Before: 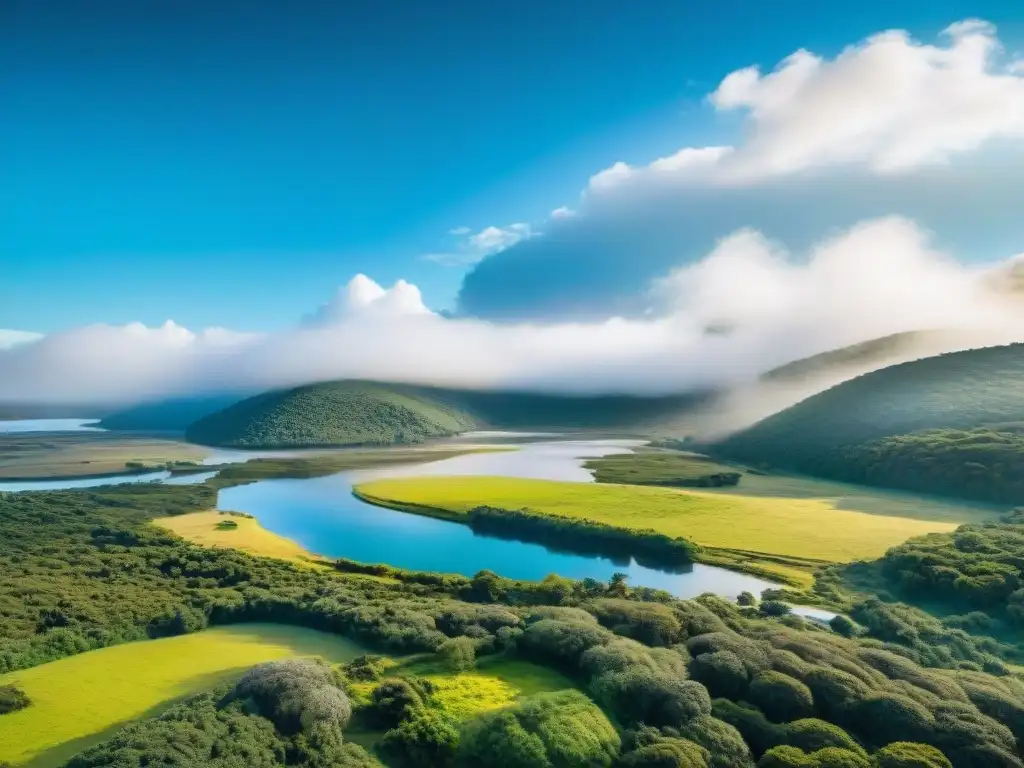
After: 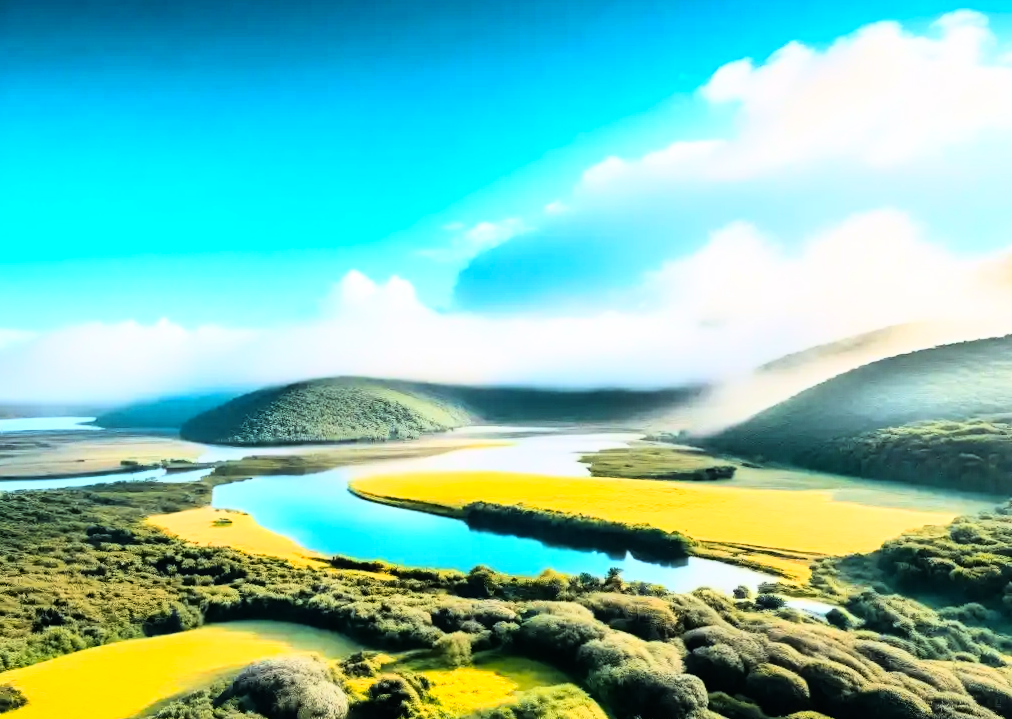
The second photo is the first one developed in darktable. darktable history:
crop and rotate: top 0%, bottom 5.097%
rgb curve: curves: ch0 [(0, 0) (0.21, 0.15) (0.24, 0.21) (0.5, 0.75) (0.75, 0.96) (0.89, 0.99) (1, 1)]; ch1 [(0, 0.02) (0.21, 0.13) (0.25, 0.2) (0.5, 0.67) (0.75, 0.9) (0.89, 0.97) (1, 1)]; ch2 [(0, 0.02) (0.21, 0.13) (0.25, 0.2) (0.5, 0.67) (0.75, 0.9) (0.89, 0.97) (1, 1)], compensate middle gray true
color zones: curves: ch1 [(0.235, 0.558) (0.75, 0.5)]; ch2 [(0.25, 0.462) (0.749, 0.457)], mix 40.67%
contrast brightness saturation: saturation -0.05
rotate and perspective: rotation -0.45°, automatic cropping original format, crop left 0.008, crop right 0.992, crop top 0.012, crop bottom 0.988
